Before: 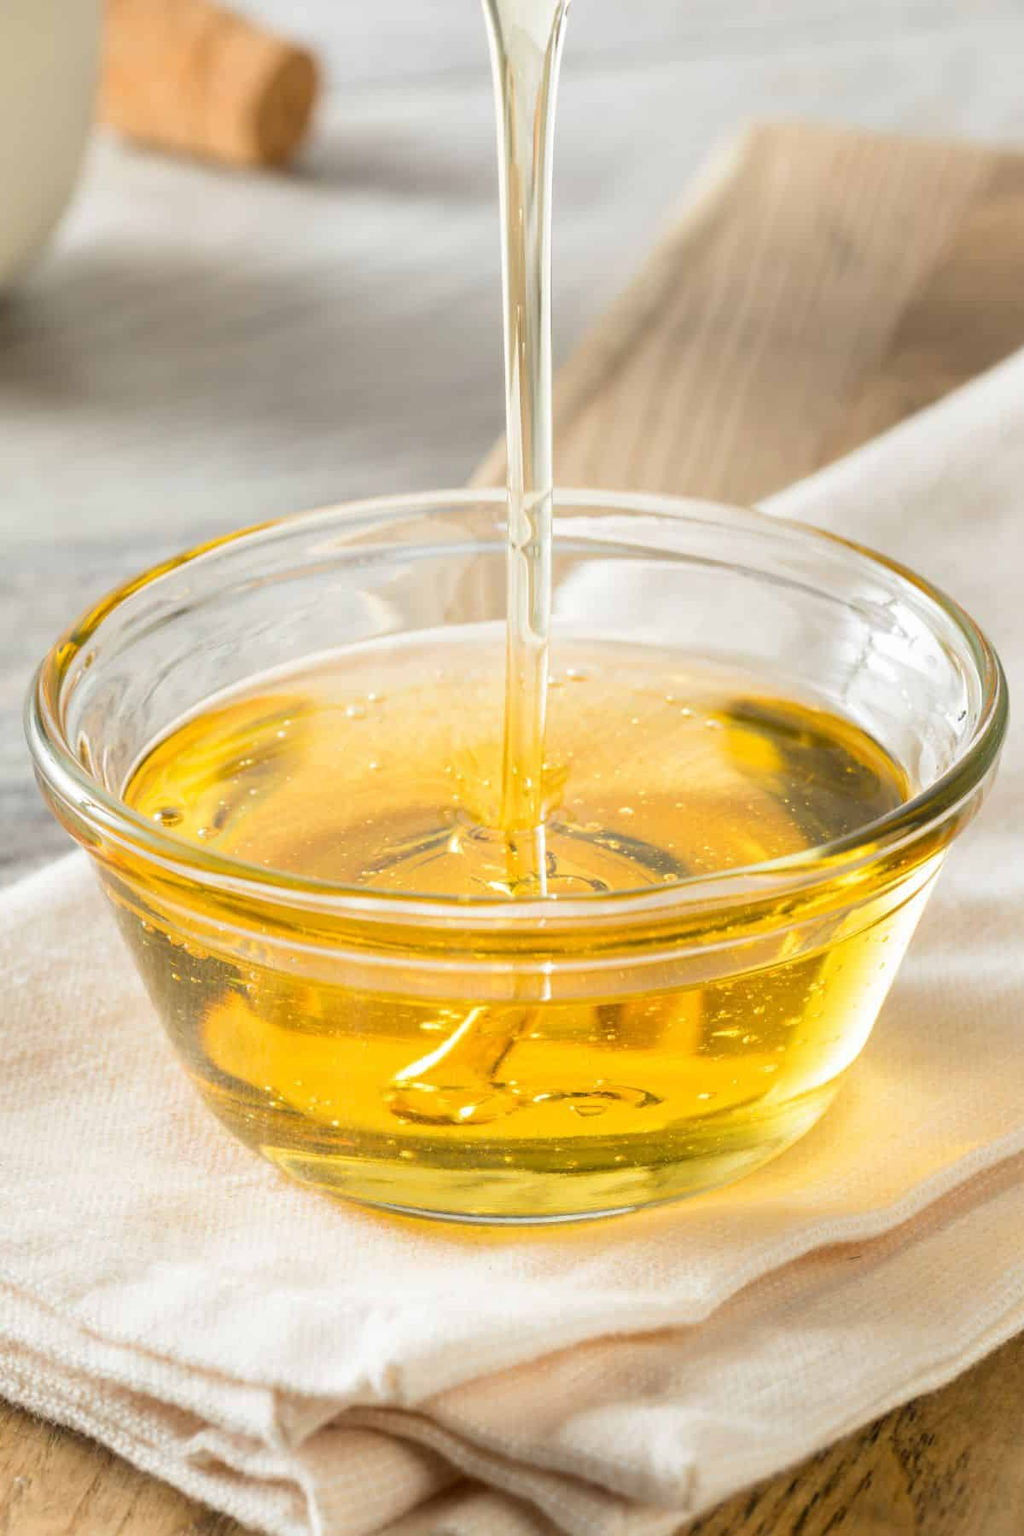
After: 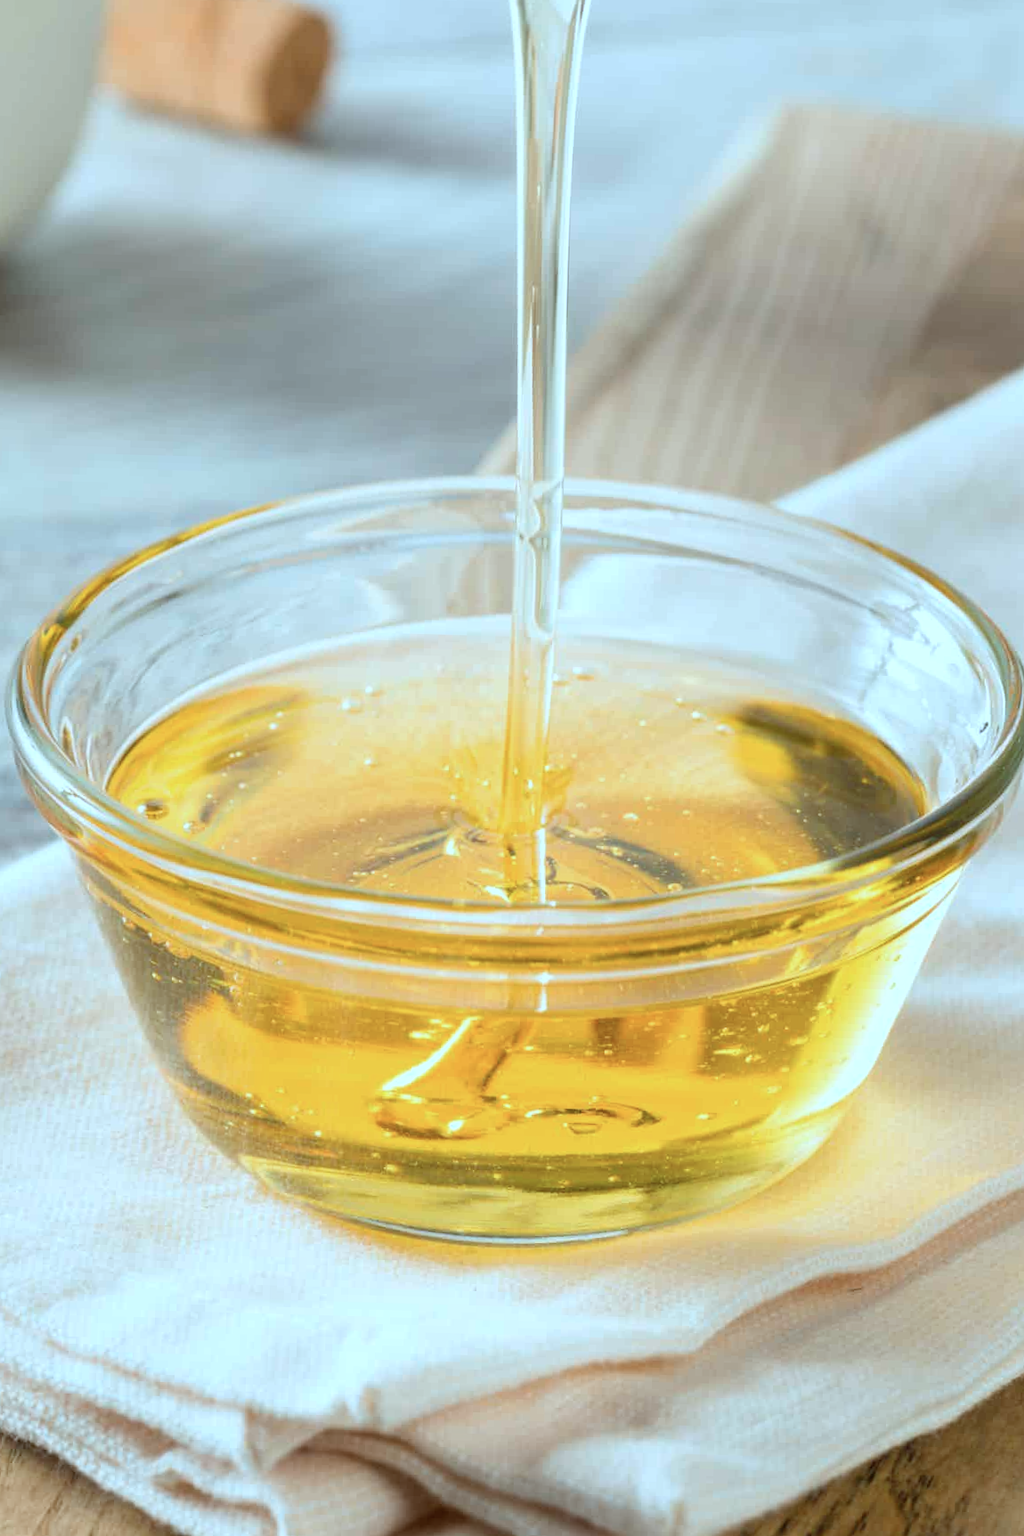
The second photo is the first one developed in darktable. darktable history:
crop and rotate: angle -1.65°
color correction: highlights a* -10.66, highlights b* -19.01
